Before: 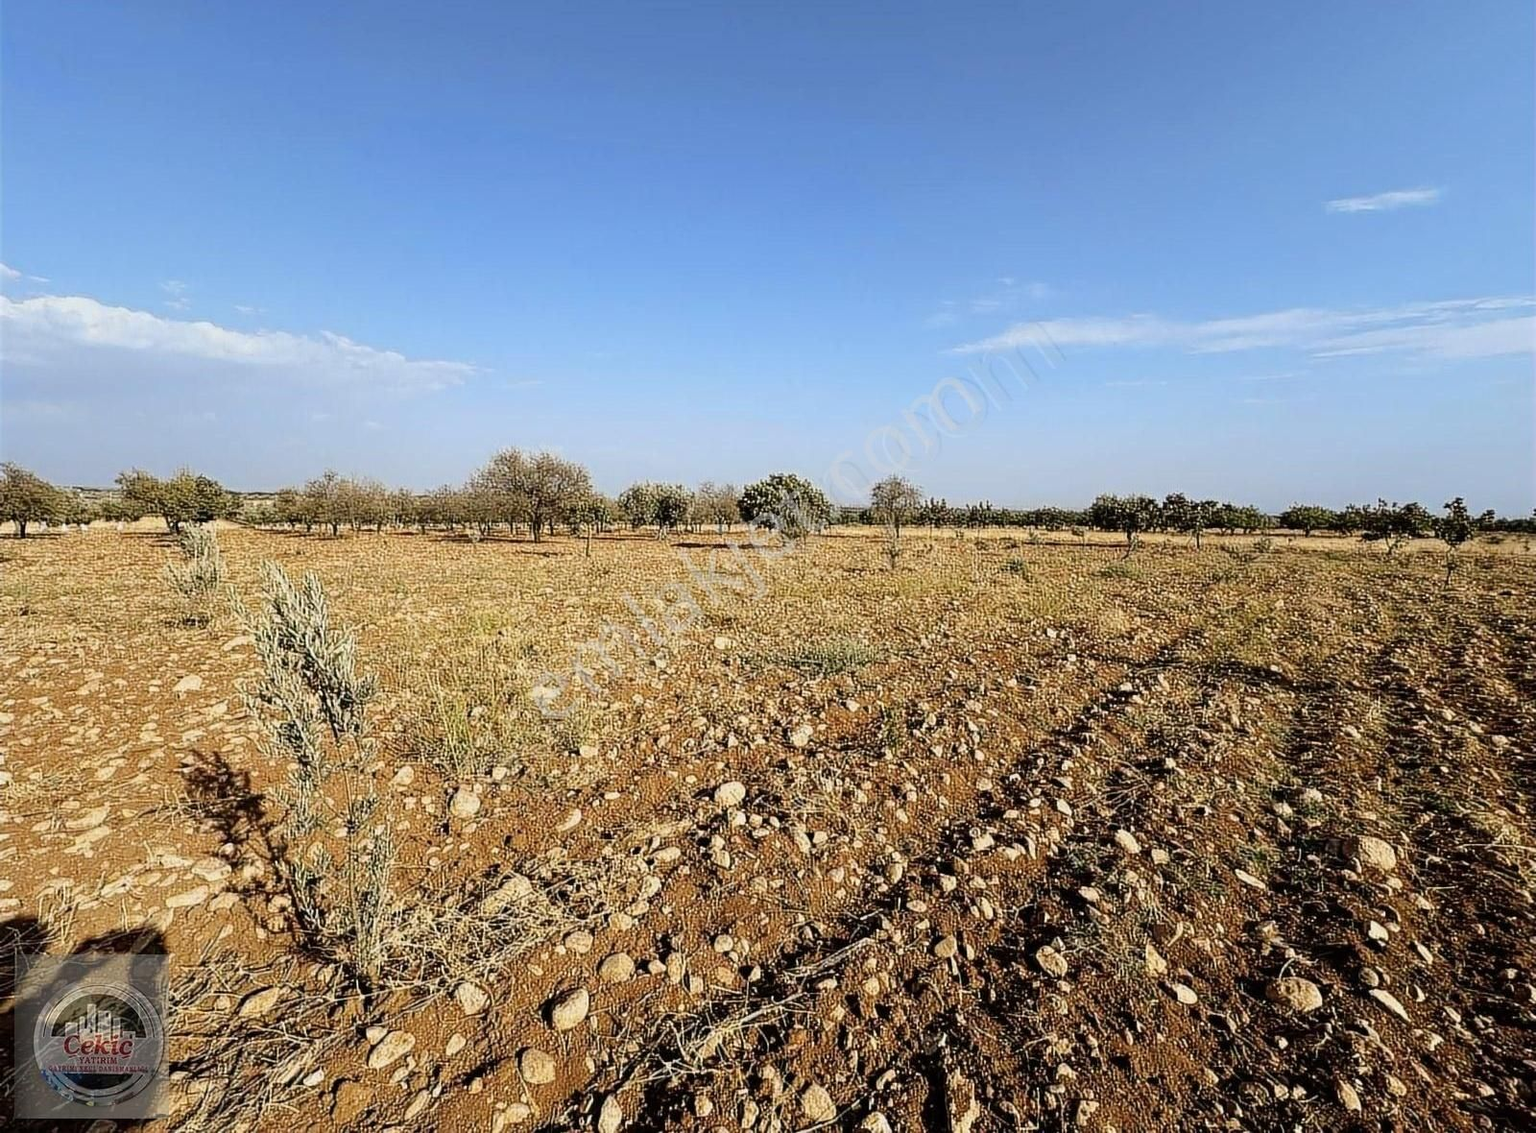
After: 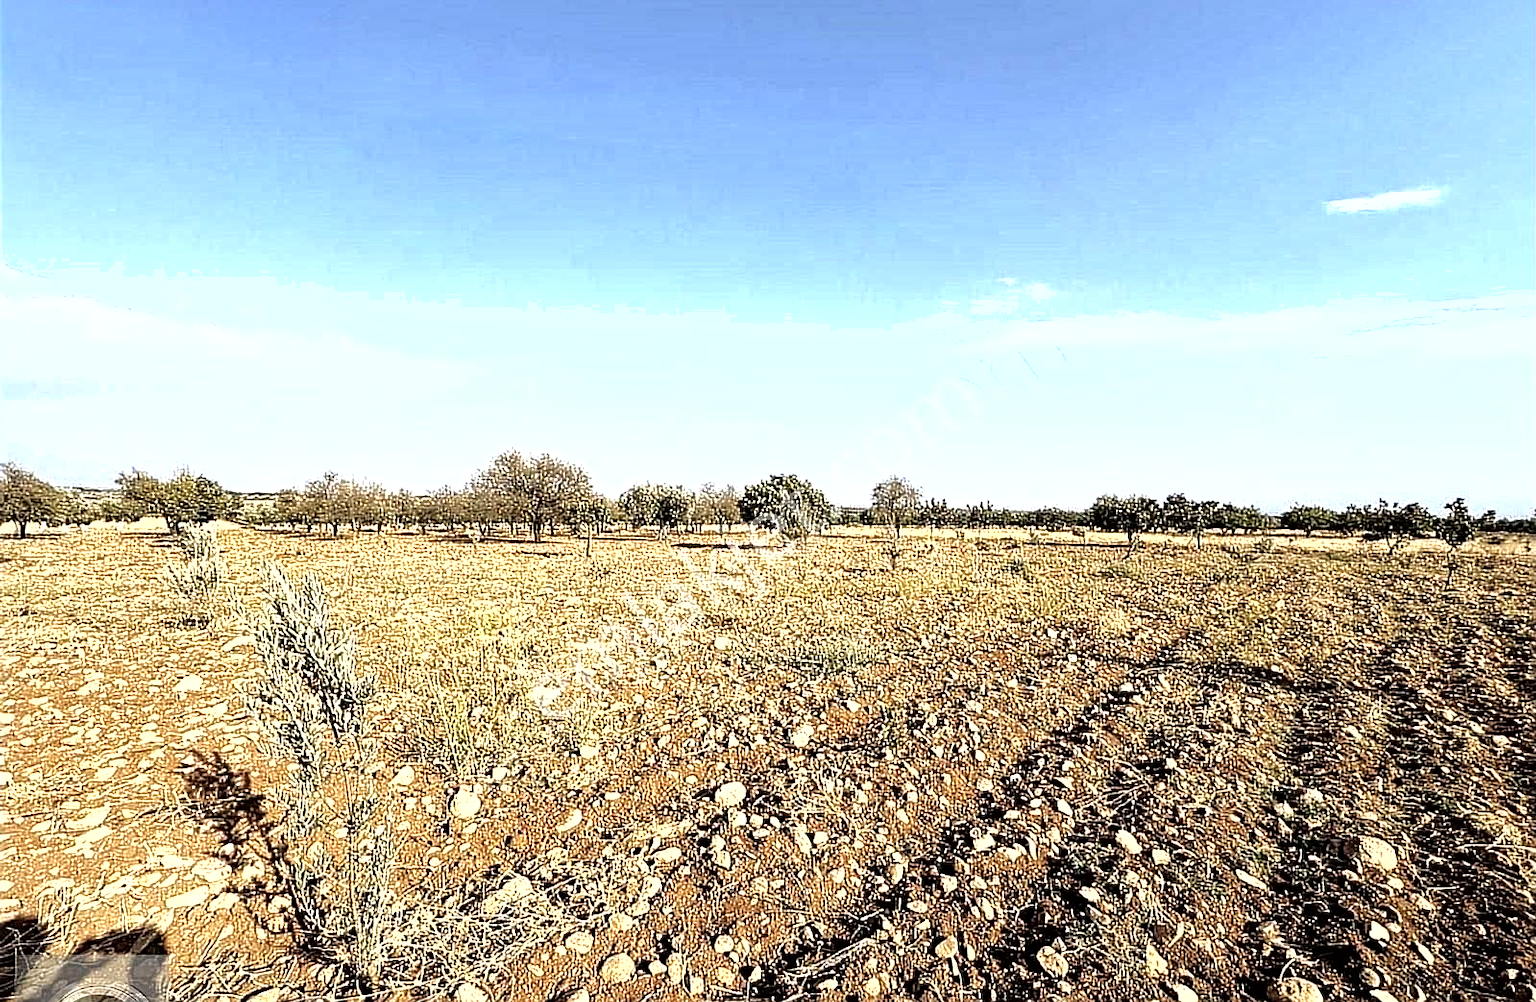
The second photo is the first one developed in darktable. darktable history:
tone equalizer: -8 EV -0.77 EV, -7 EV -0.673 EV, -6 EV -0.619 EV, -5 EV -0.369 EV, -3 EV 0.382 EV, -2 EV 0.6 EV, -1 EV 0.692 EV, +0 EV 0.763 EV
sharpen: on, module defaults
contrast brightness saturation: saturation -0.175
crop and rotate: top 0%, bottom 11.521%
exposure: exposure 0.446 EV, compensate exposure bias true, compensate highlight preservation false
shadows and highlights: shadows -20.5, white point adjustment -1.99, highlights -34.72
local contrast: mode bilateral grid, contrast 19, coarseness 51, detail 159%, midtone range 0.2
